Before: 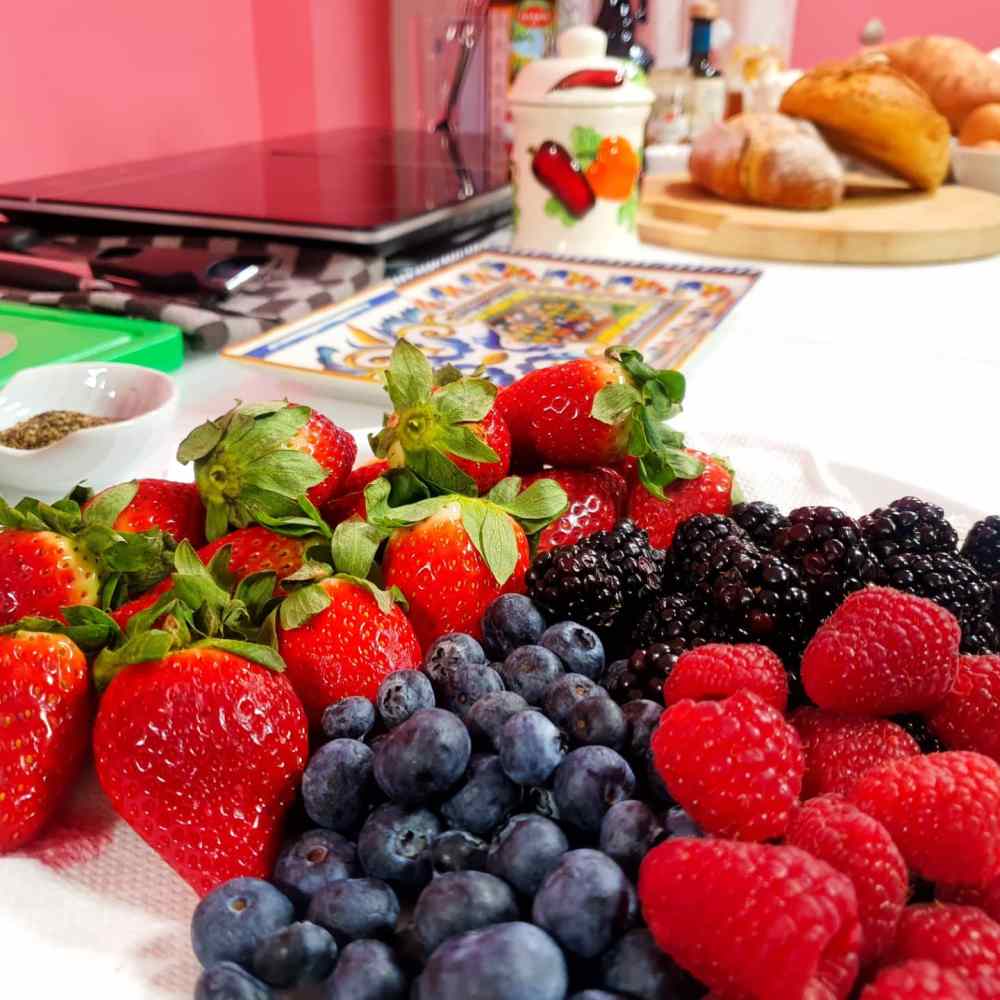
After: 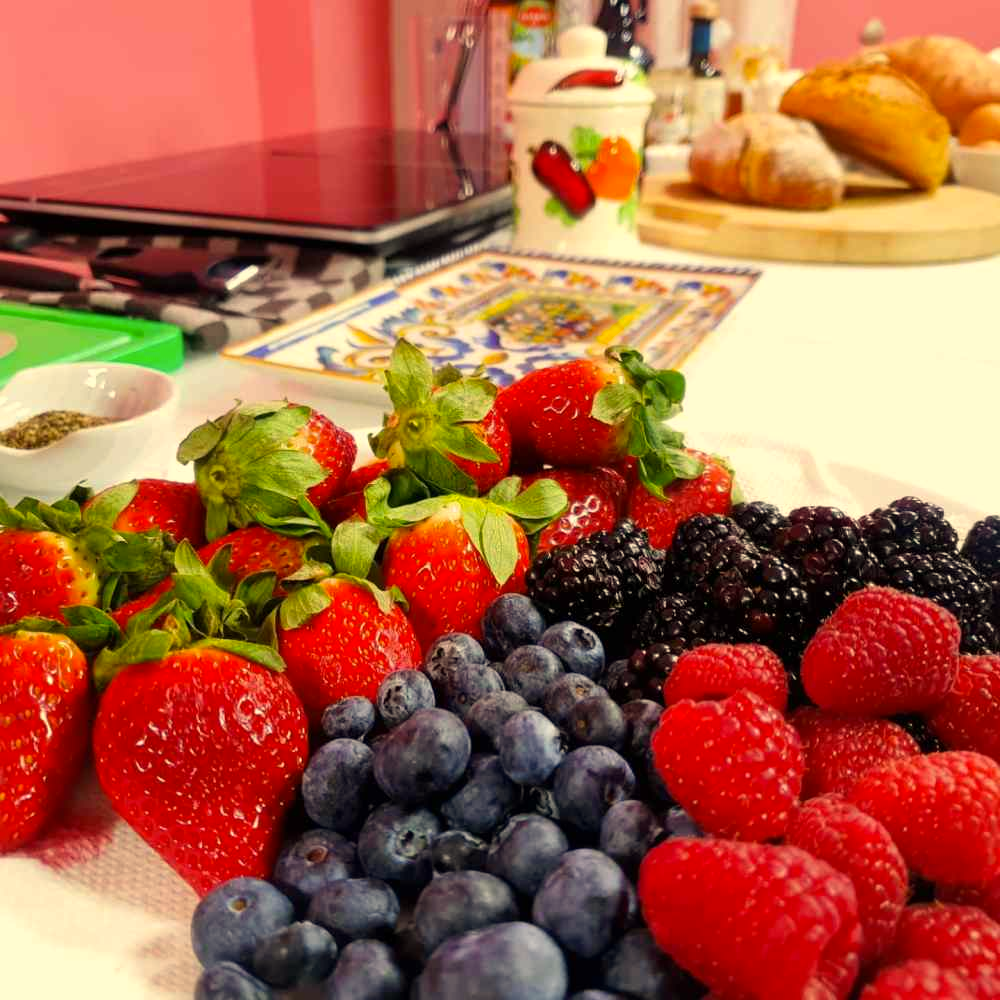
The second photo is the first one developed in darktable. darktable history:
color correction: highlights a* 2.35, highlights b* 23.49
